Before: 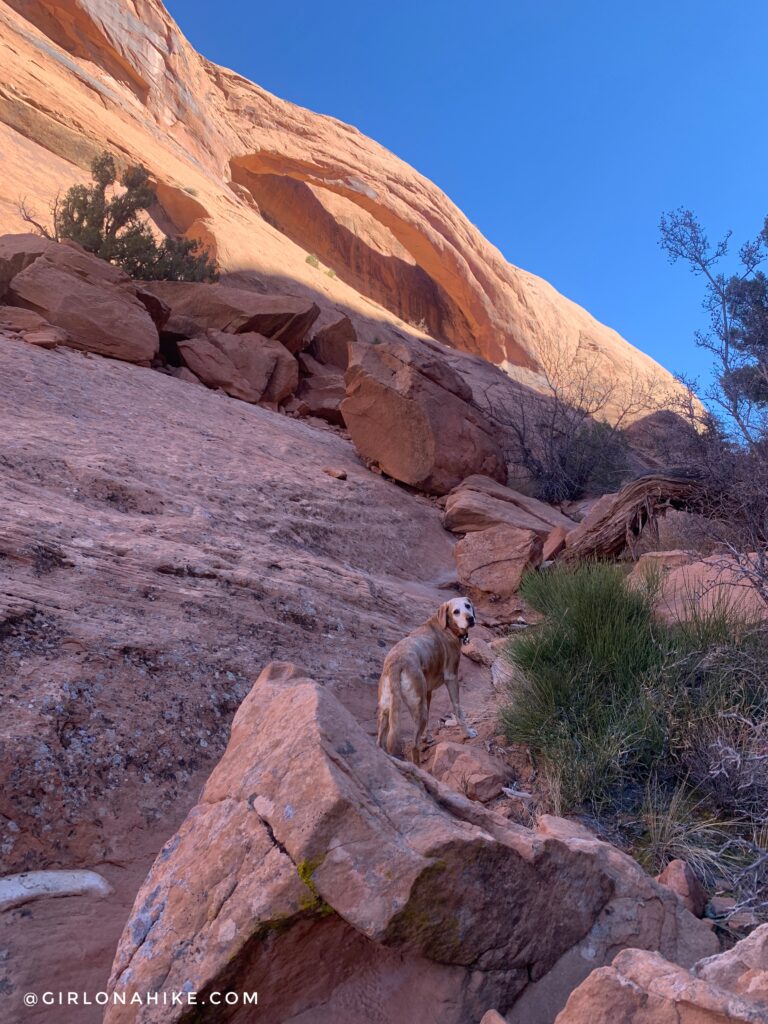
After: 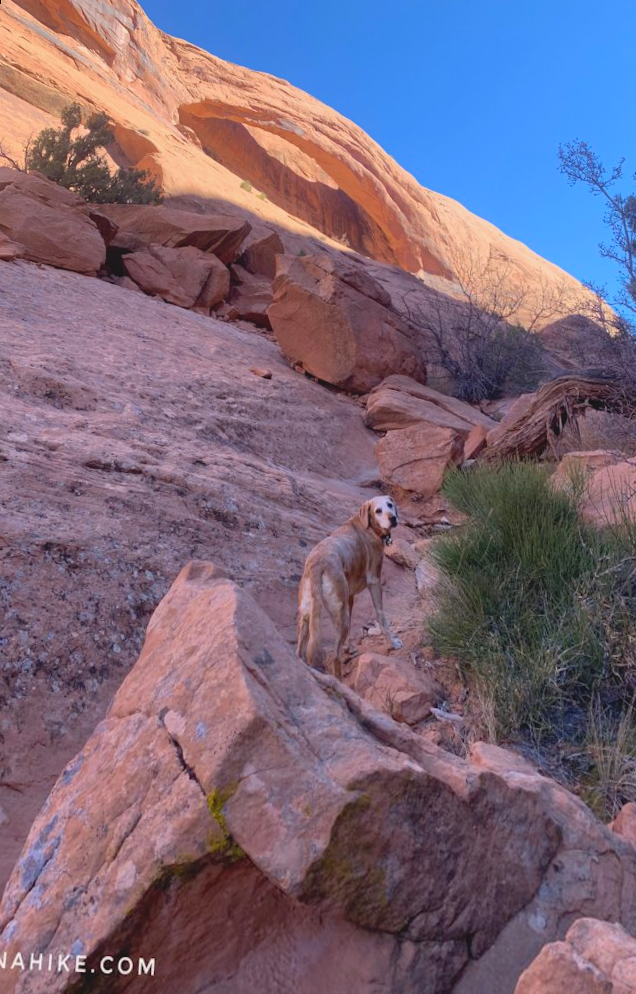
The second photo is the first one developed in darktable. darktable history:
rotate and perspective: rotation 0.72°, lens shift (vertical) -0.352, lens shift (horizontal) -0.051, crop left 0.152, crop right 0.859, crop top 0.019, crop bottom 0.964
contrast brightness saturation: contrast -0.1, brightness 0.05, saturation 0.08
